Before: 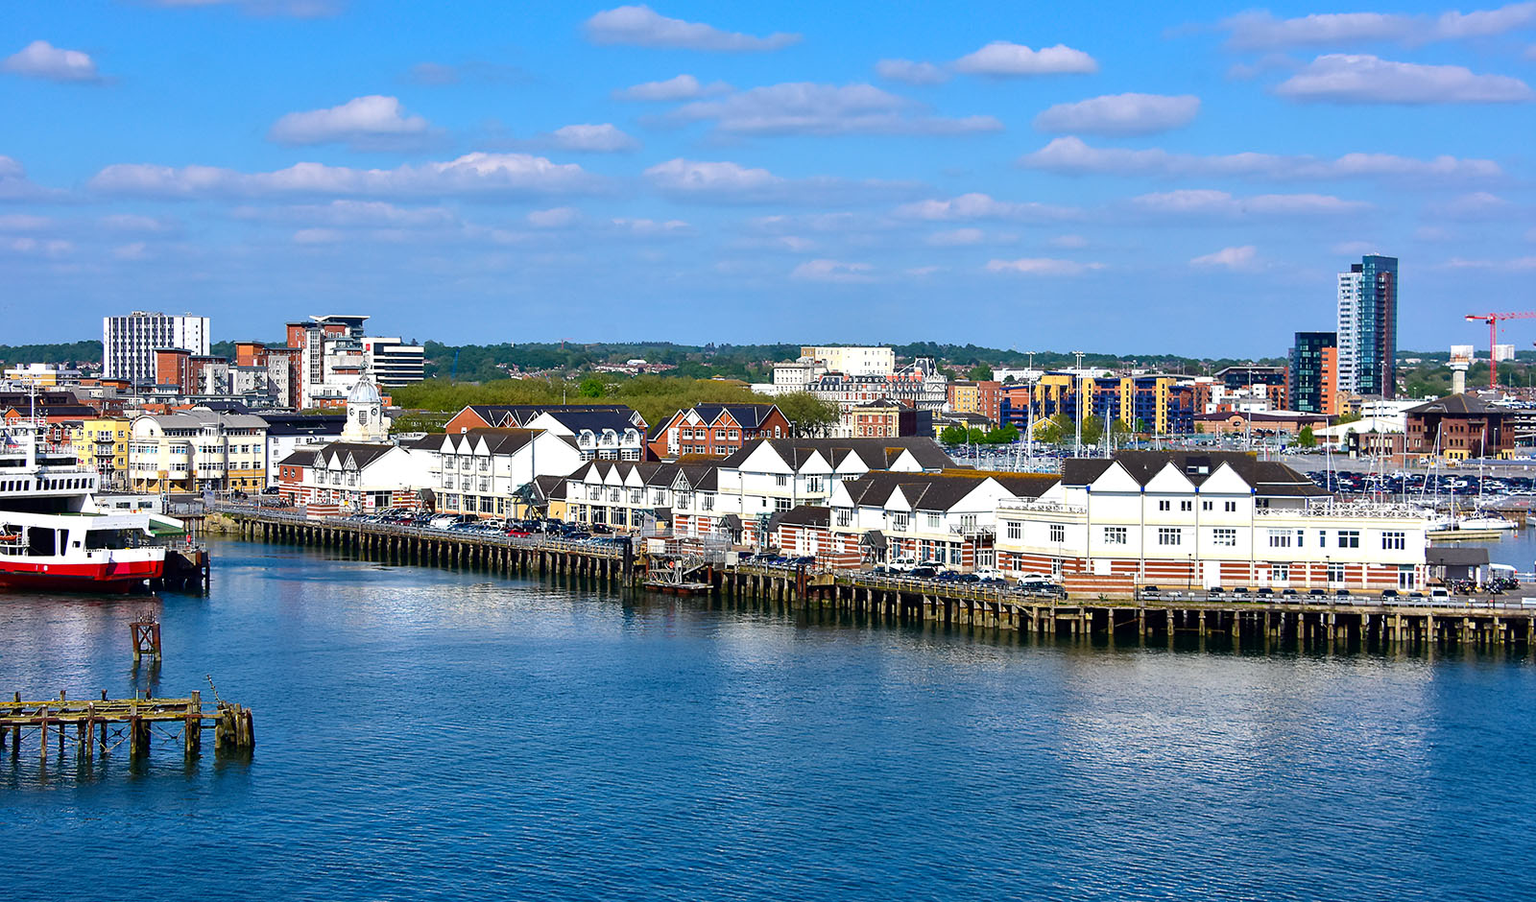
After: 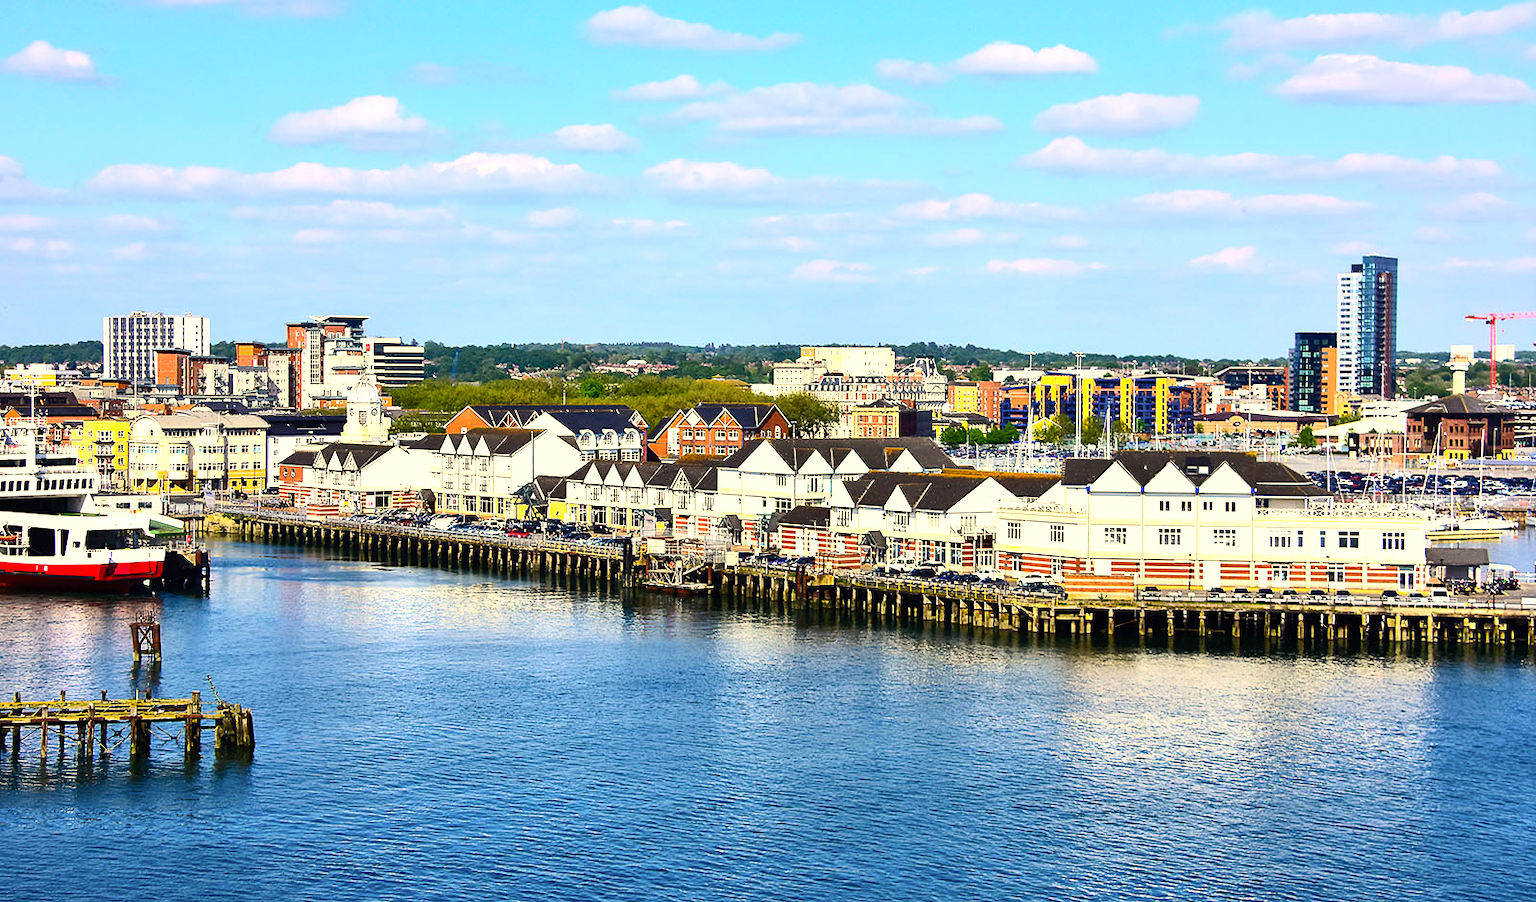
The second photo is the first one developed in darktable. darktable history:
tone equalizer: -8 EV -0.75 EV, -7 EV -0.7 EV, -6 EV -0.6 EV, -5 EV -0.4 EV, -3 EV 0.4 EV, -2 EV 0.6 EV, -1 EV 0.7 EV, +0 EV 0.75 EV, edges refinement/feathering 500, mask exposure compensation -1.57 EV, preserve details no
contrast brightness saturation: contrast 0.2, brightness 0.16, saturation 0.22
color correction: highlights a* 2.72, highlights b* 22.8
